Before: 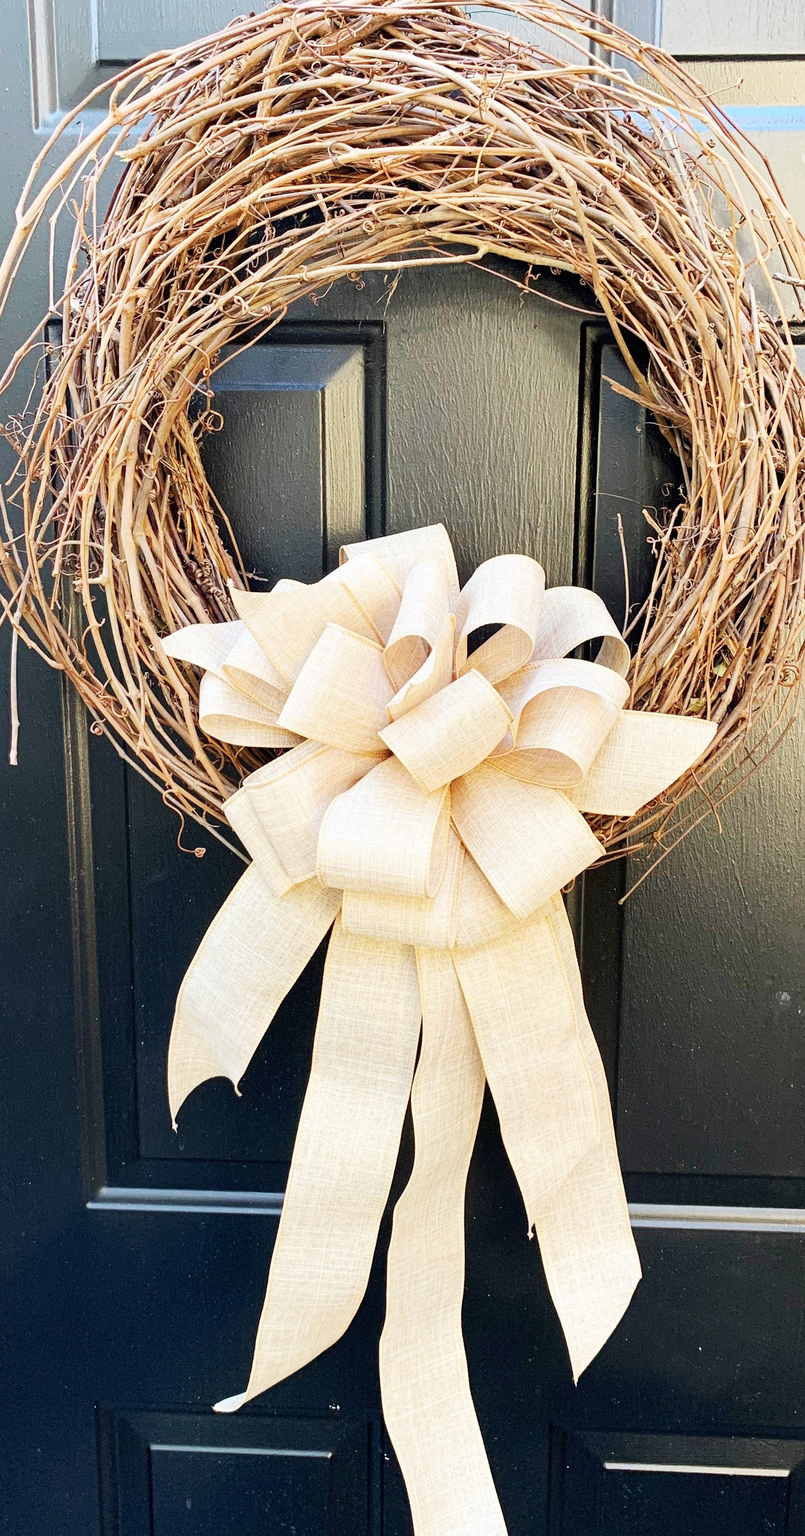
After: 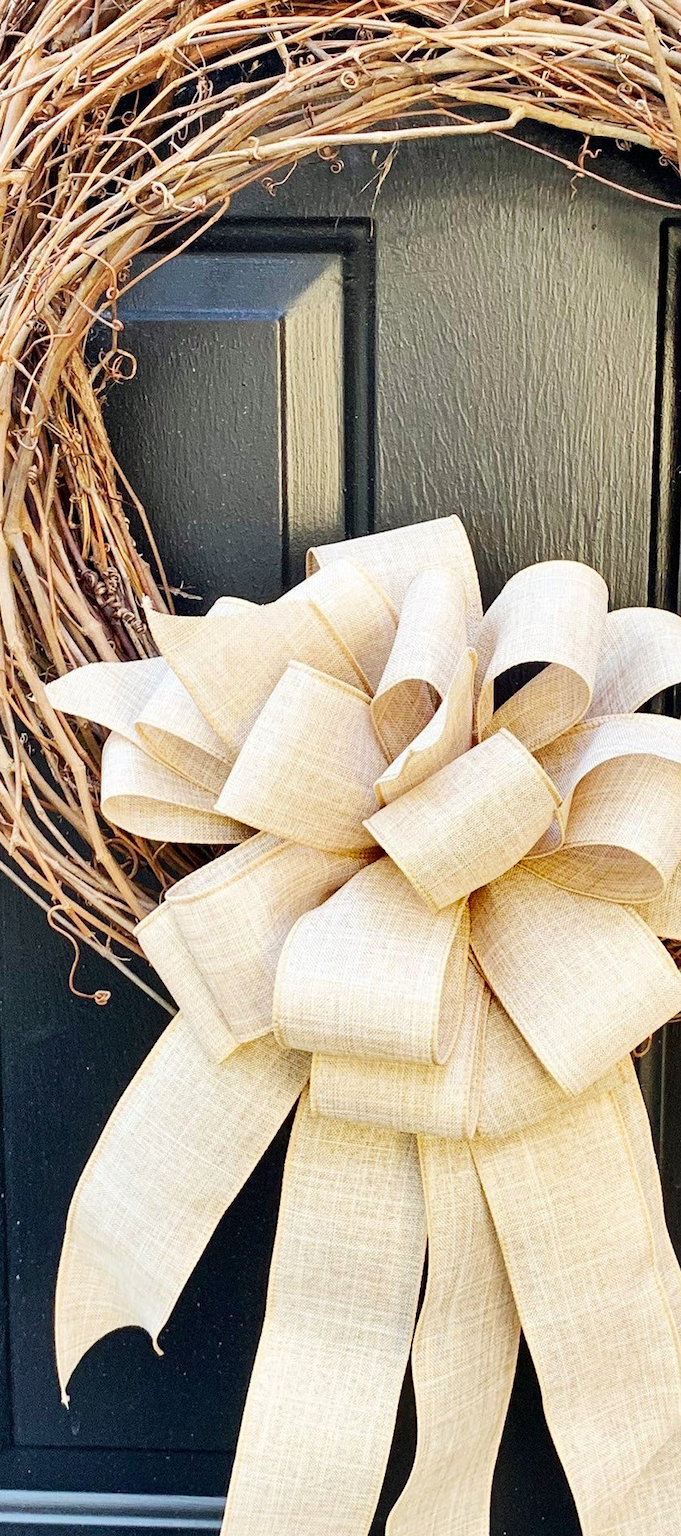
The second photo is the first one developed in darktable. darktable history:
shadows and highlights: shadows color adjustment 97.66%, soften with gaussian
crop: left 16.202%, top 11.208%, right 26.045%, bottom 20.557%
